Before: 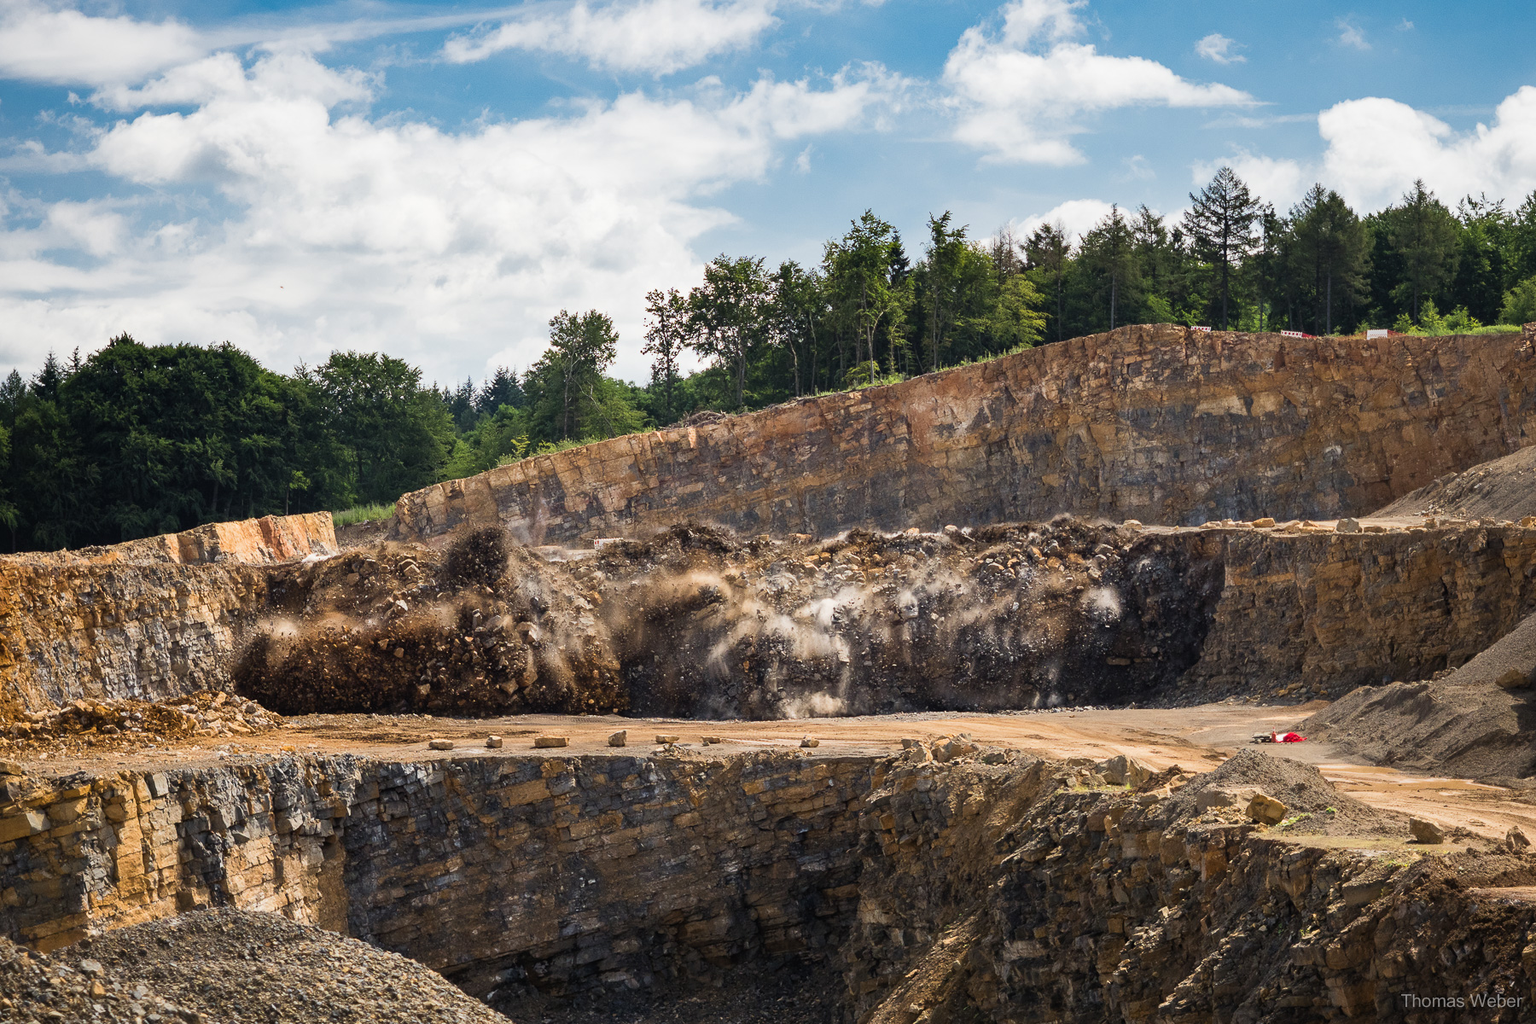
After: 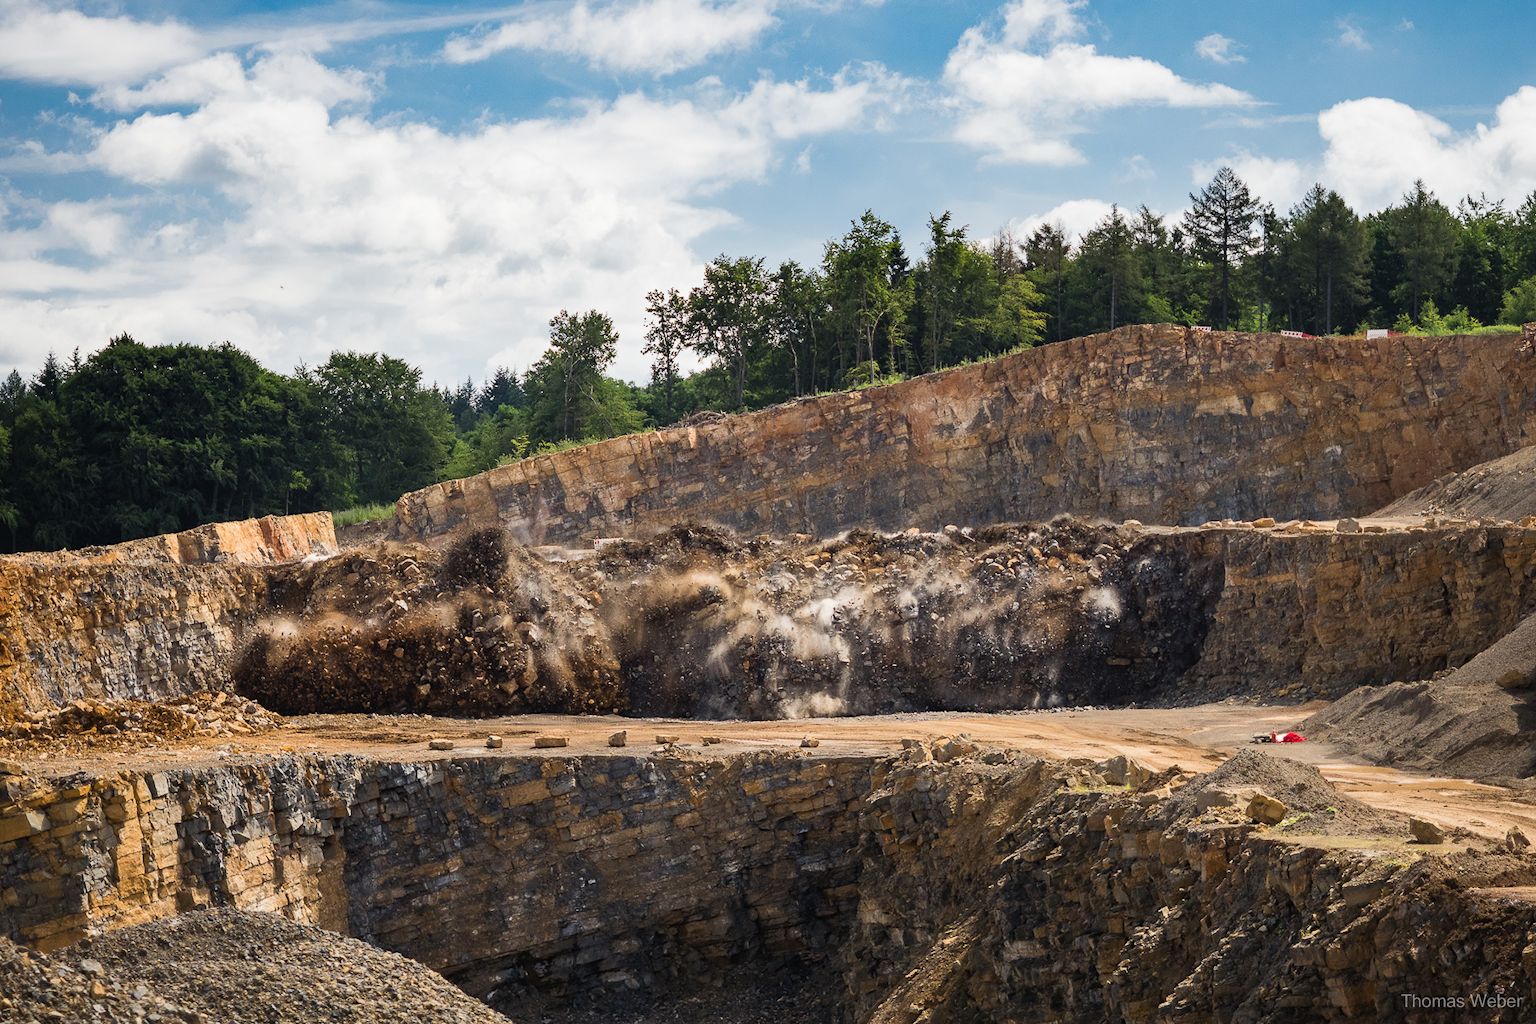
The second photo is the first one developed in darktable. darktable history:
levels: black 8.55%
